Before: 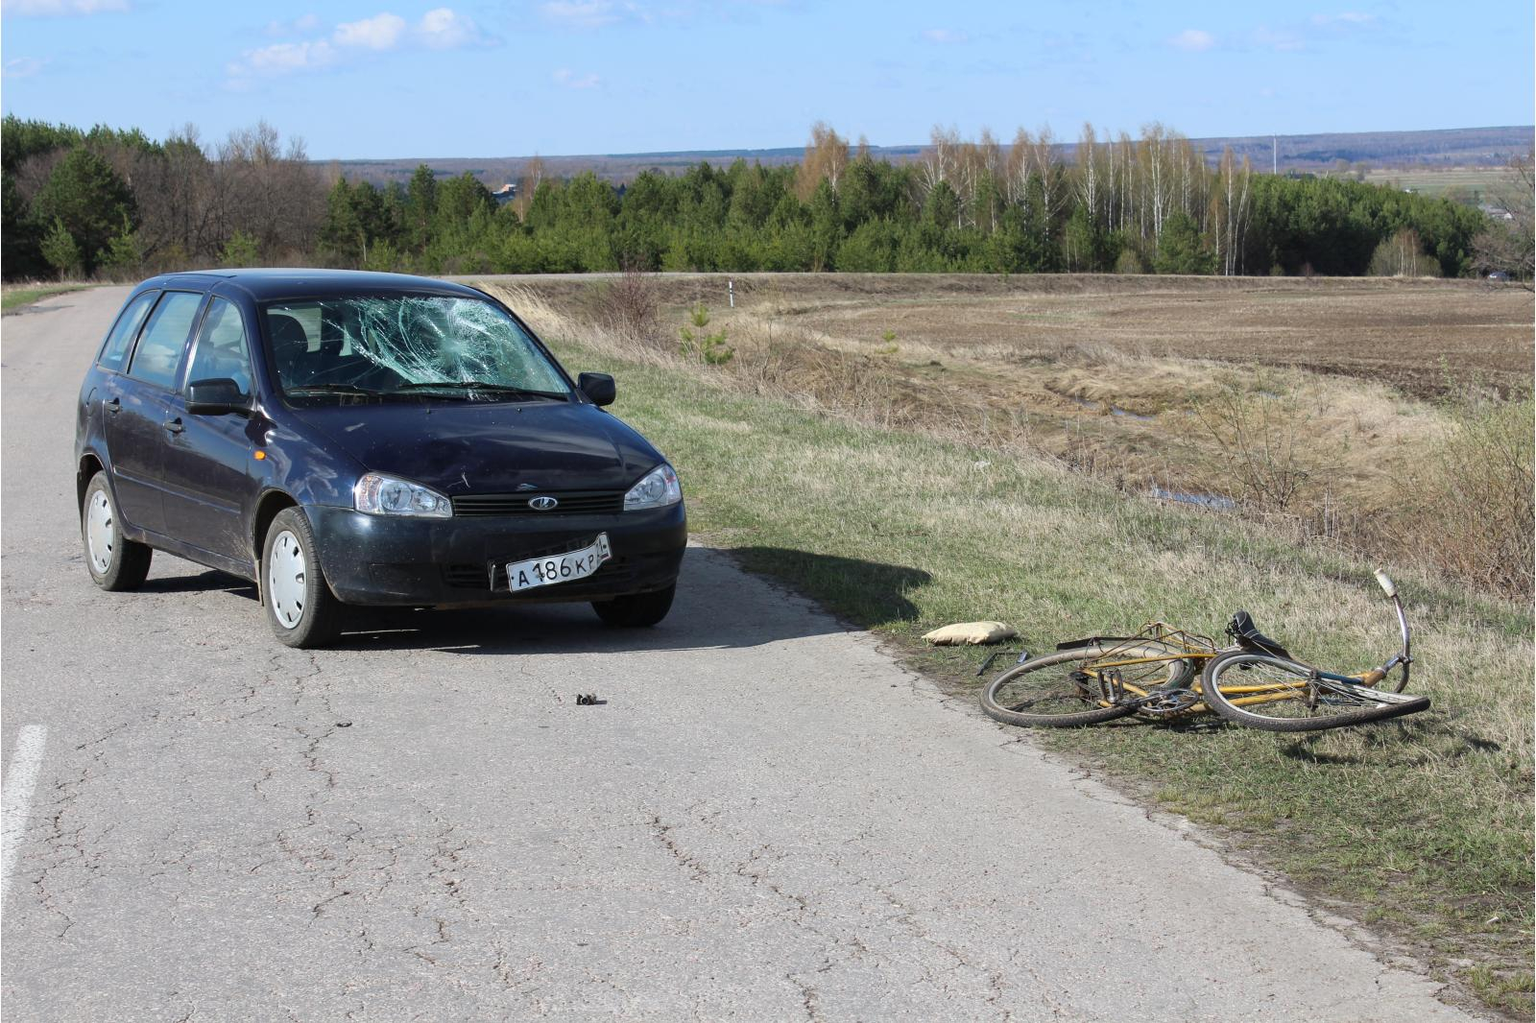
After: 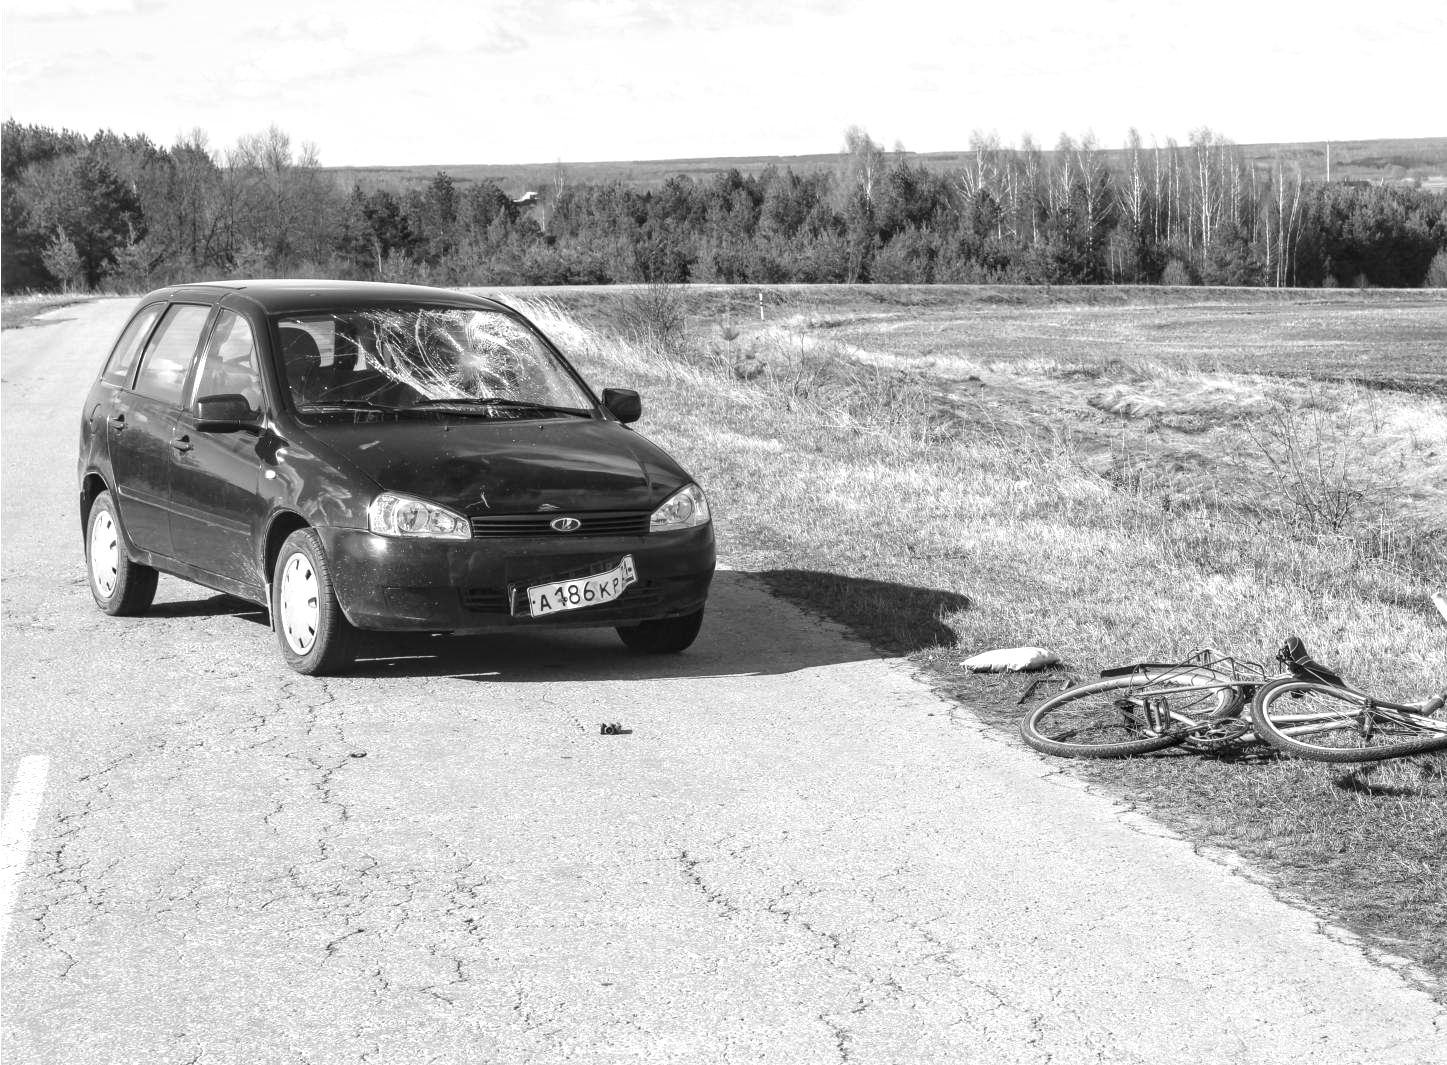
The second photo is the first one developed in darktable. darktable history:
crop: right 9.509%, bottom 0.031%
exposure: black level correction 0, exposure 0.7 EV, compensate exposure bias true, compensate highlight preservation false
monochrome: on, module defaults
color balance: on, module defaults
local contrast: on, module defaults
contrast brightness saturation: contrast 0.05
color zones: curves: ch0 [(0, 0.558) (0.143, 0.559) (0.286, 0.529) (0.429, 0.505) (0.571, 0.5) (0.714, 0.5) (0.857, 0.5) (1, 0.558)]; ch1 [(0, 0.469) (0.01, 0.469) (0.12, 0.446) (0.248, 0.469) (0.5, 0.5) (0.748, 0.5) (0.99, 0.469) (1, 0.469)]
